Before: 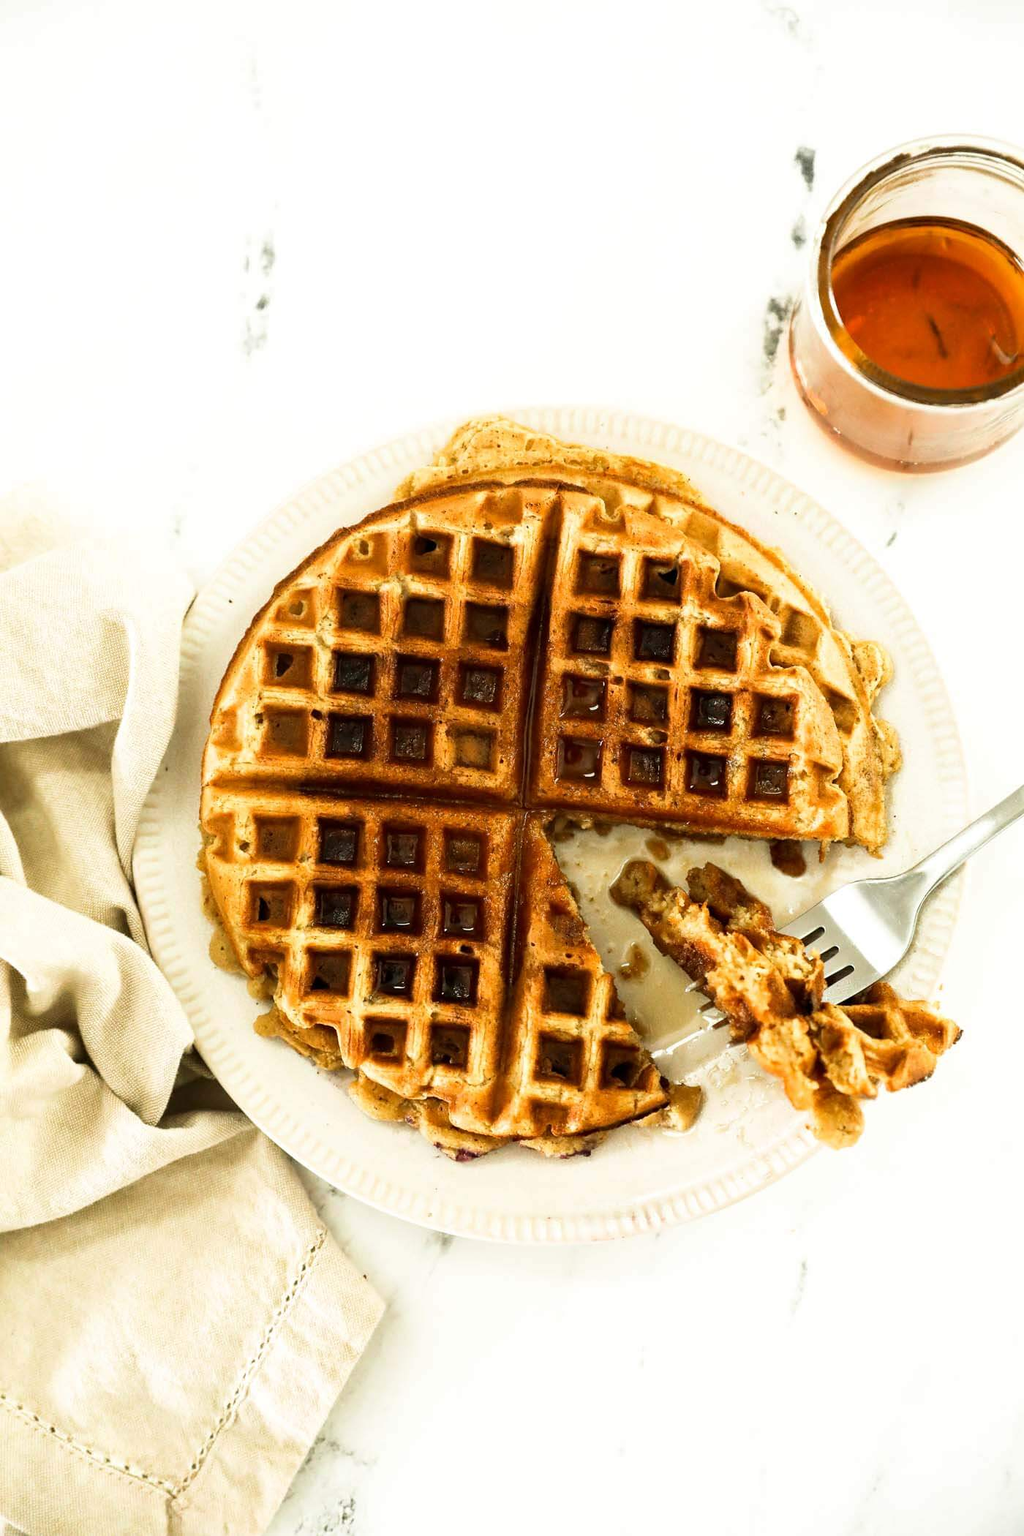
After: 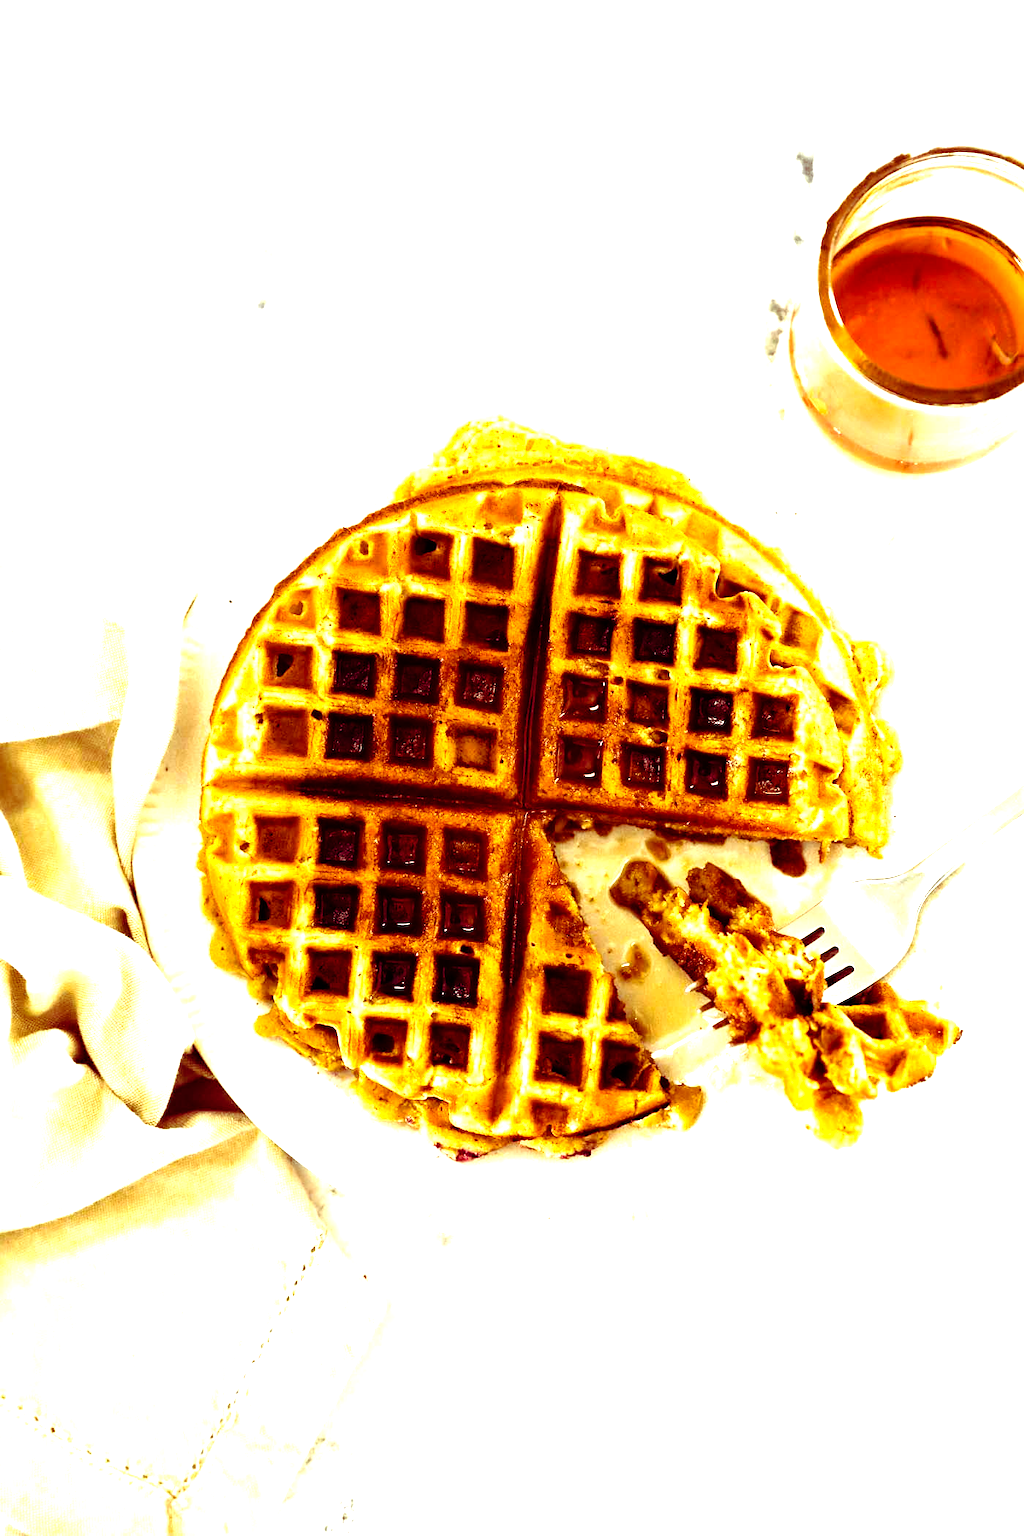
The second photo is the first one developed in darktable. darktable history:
color correction: highlights a* -3.96, highlights b* -10.64
color balance rgb: shadows lift › luminance -18.874%, shadows lift › chroma 35.134%, highlights gain › chroma 2.891%, highlights gain › hue 60.44°, perceptual saturation grading › global saturation 30.142%, perceptual brilliance grading › highlights 11.429%
tone equalizer: -8 EV -0.739 EV, -7 EV -0.718 EV, -6 EV -0.599 EV, -5 EV -0.414 EV, -3 EV 0.386 EV, -2 EV 0.6 EV, -1 EV 0.685 EV, +0 EV 0.757 EV
